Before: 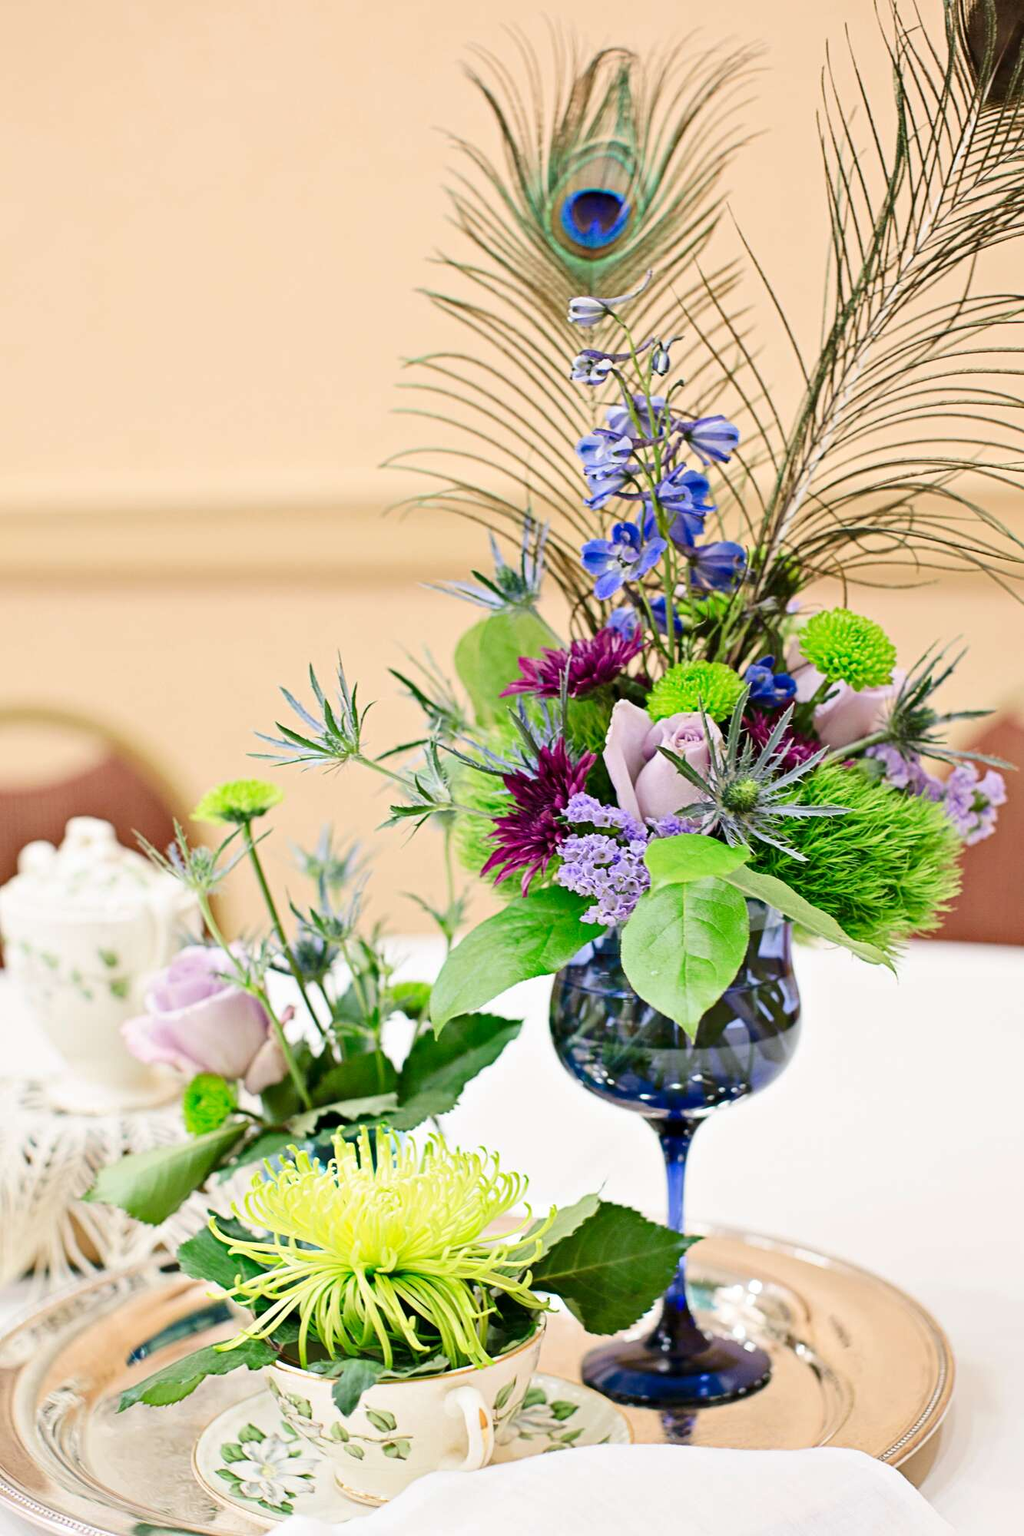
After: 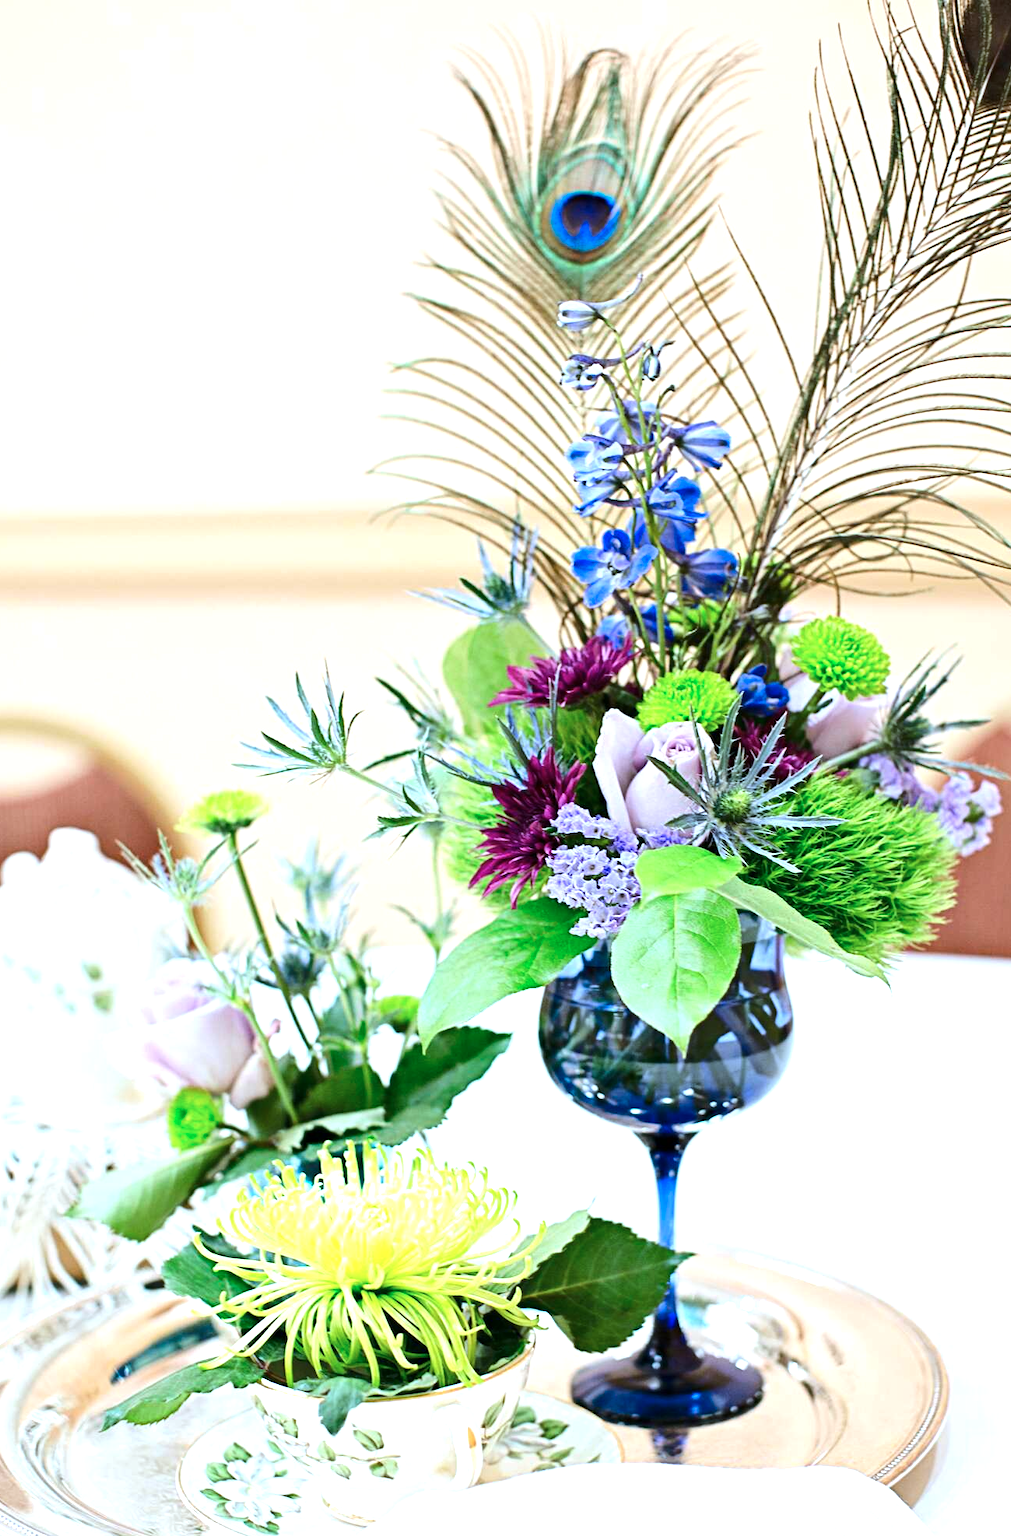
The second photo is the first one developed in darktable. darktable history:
crop and rotate: left 1.774%, right 0.633%, bottom 1.28%
tone equalizer: -8 EV -0.417 EV, -7 EV -0.389 EV, -6 EV -0.333 EV, -5 EV -0.222 EV, -3 EV 0.222 EV, -2 EV 0.333 EV, -1 EV 0.389 EV, +0 EV 0.417 EV, edges refinement/feathering 500, mask exposure compensation -1.57 EV, preserve details no
exposure: exposure 0.191 EV, compensate highlight preservation false
color calibration: output R [1.063, -0.012, -0.003, 0], output G [0, 1.022, 0.021, 0], output B [-0.079, 0.047, 1, 0], illuminant custom, x 0.389, y 0.387, temperature 3838.64 K
